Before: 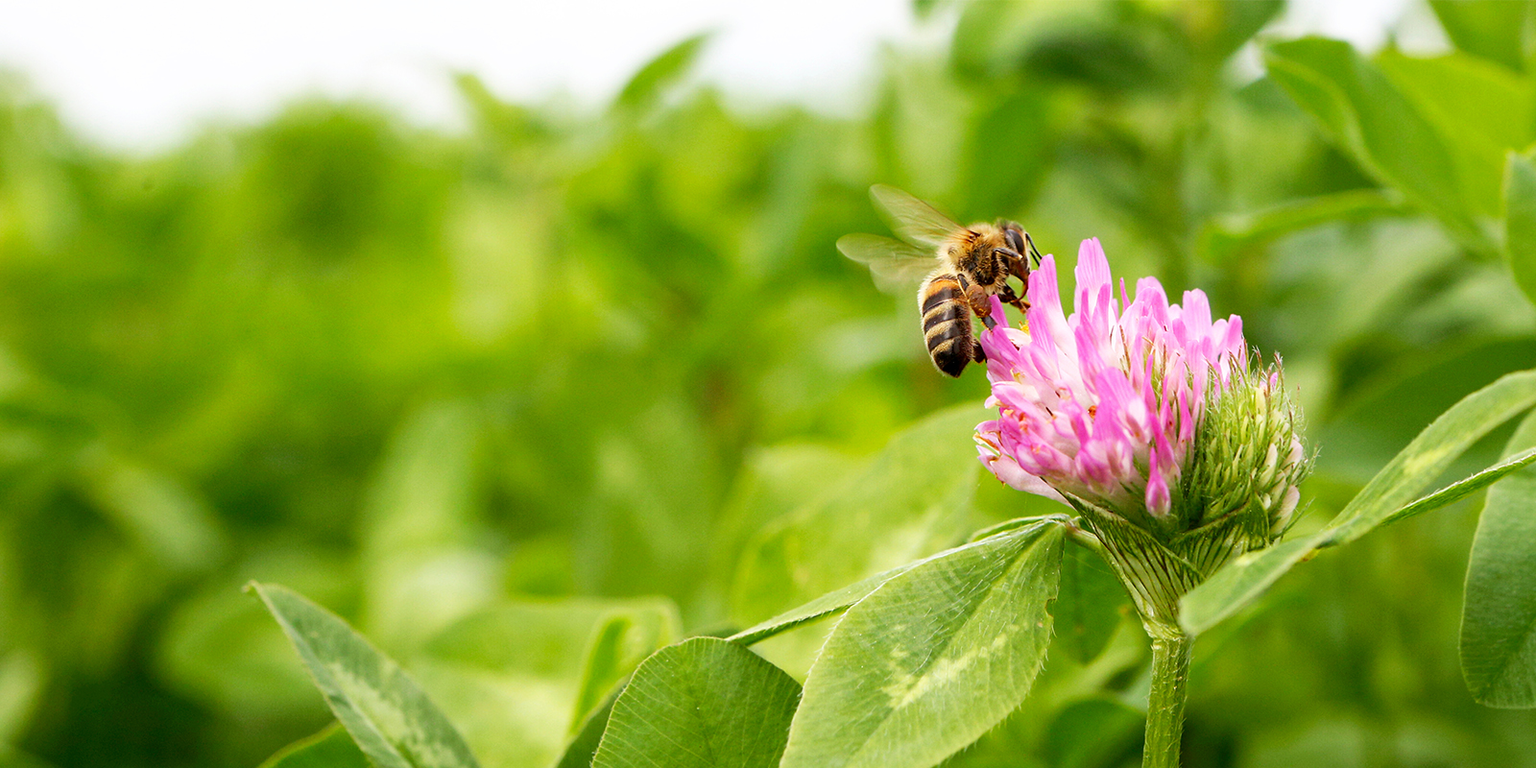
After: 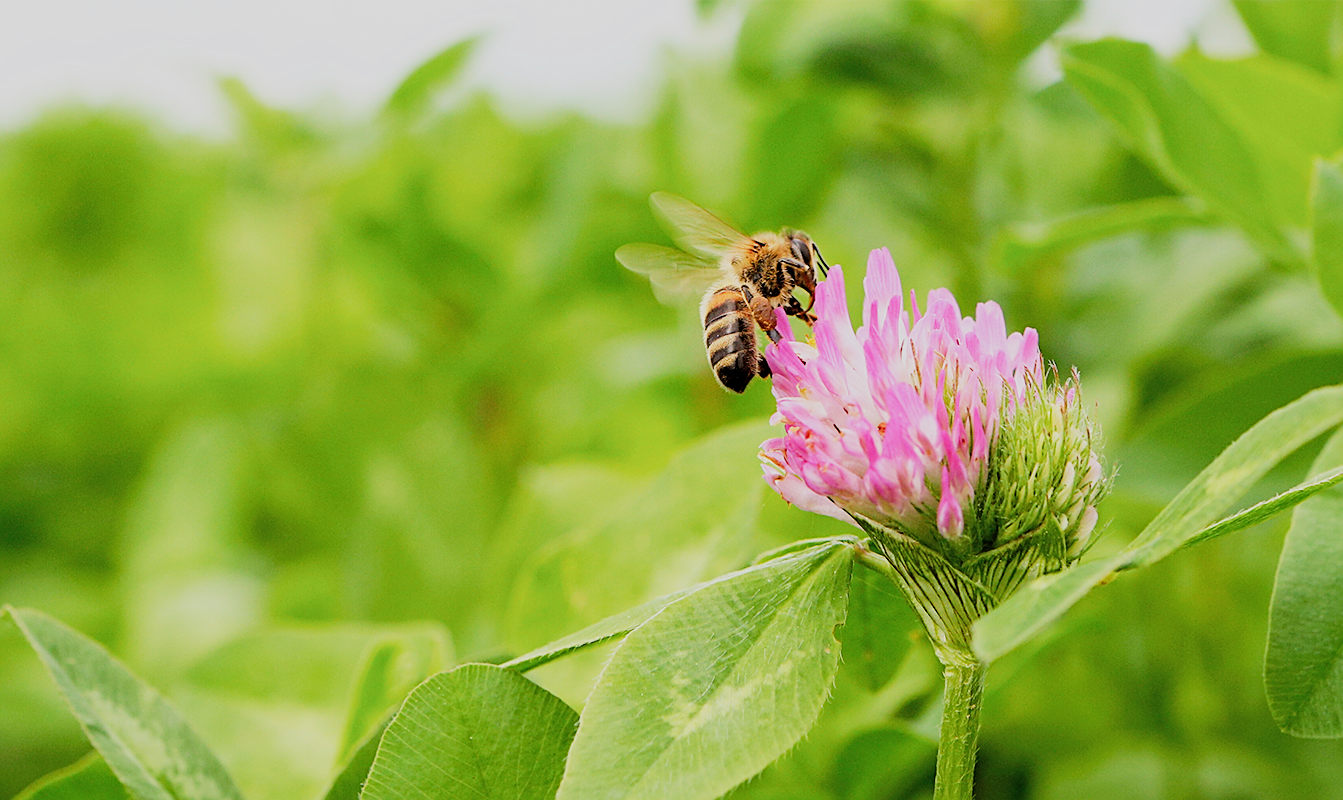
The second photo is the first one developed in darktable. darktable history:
crop: left 16.058%
sharpen: on, module defaults
exposure: black level correction -0.001, exposure 0.539 EV, compensate exposure bias true, compensate highlight preservation false
filmic rgb: middle gray luminance 29.85%, black relative exposure -9.03 EV, white relative exposure 6.99 EV, target black luminance 0%, hardness 2.95, latitude 1.98%, contrast 0.959, highlights saturation mix 5.83%, shadows ↔ highlights balance 12.67%
